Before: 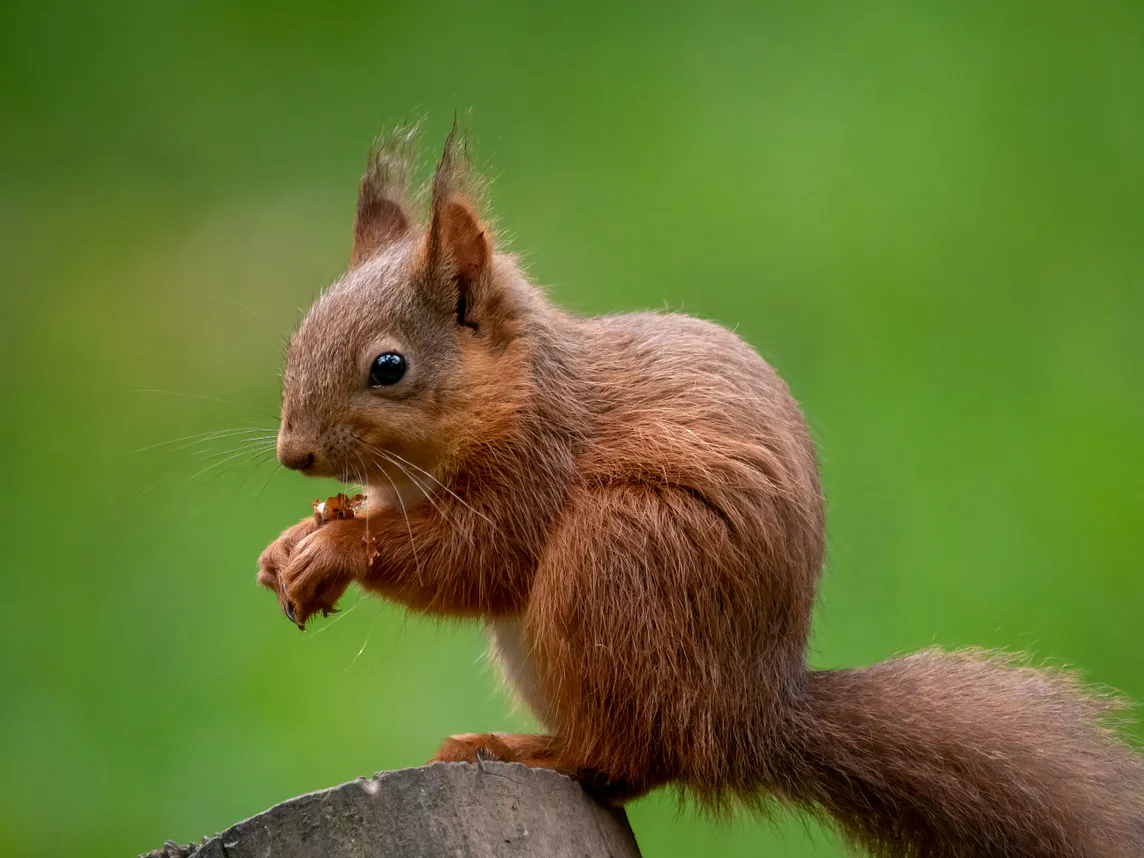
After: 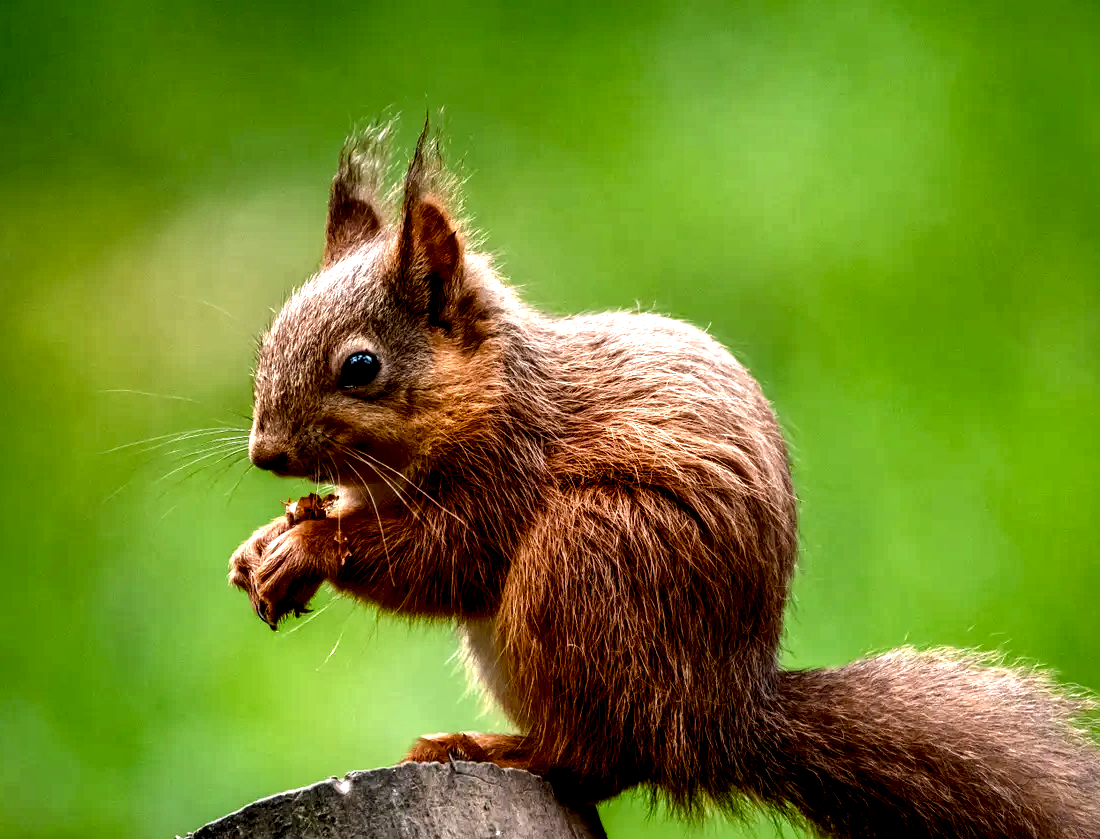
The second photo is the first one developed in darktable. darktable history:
crop and rotate: left 2.492%, right 1.313%, bottom 2.19%
local contrast: shadows 185%, detail 223%
color balance rgb: perceptual saturation grading › global saturation 20%, perceptual saturation grading › highlights -25.574%, perceptual saturation grading › shadows 24.837%, perceptual brilliance grading › global brilliance 11.883%
